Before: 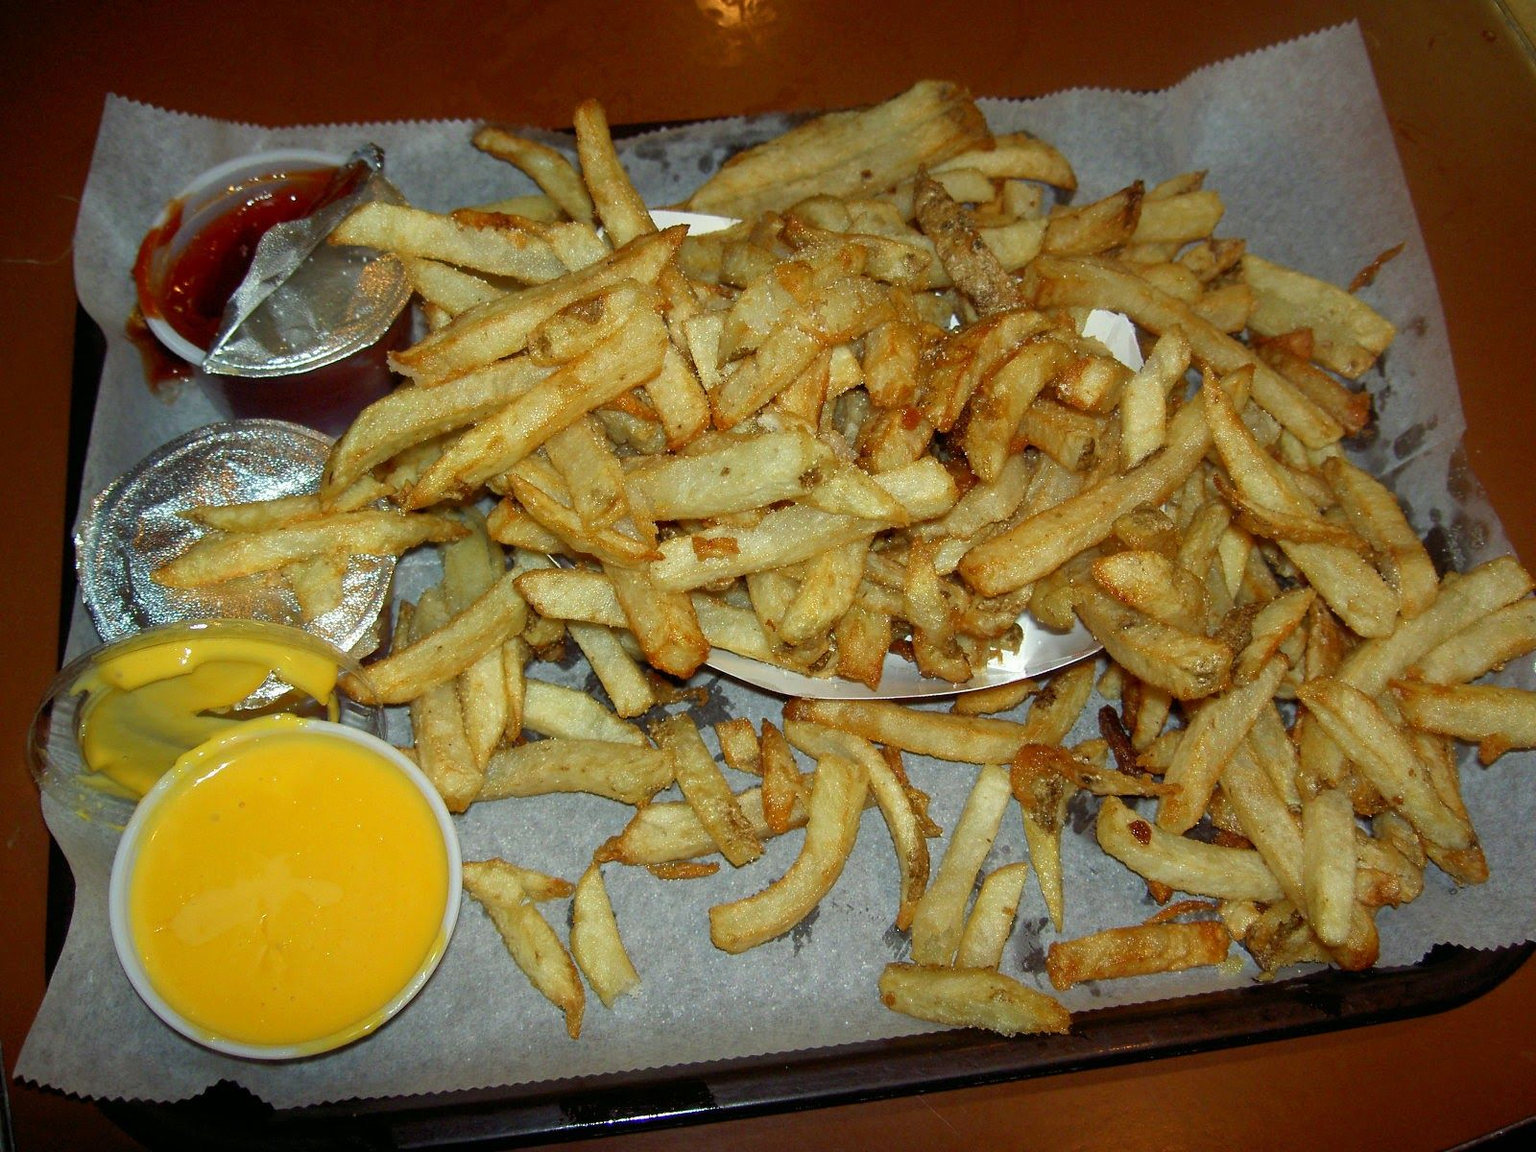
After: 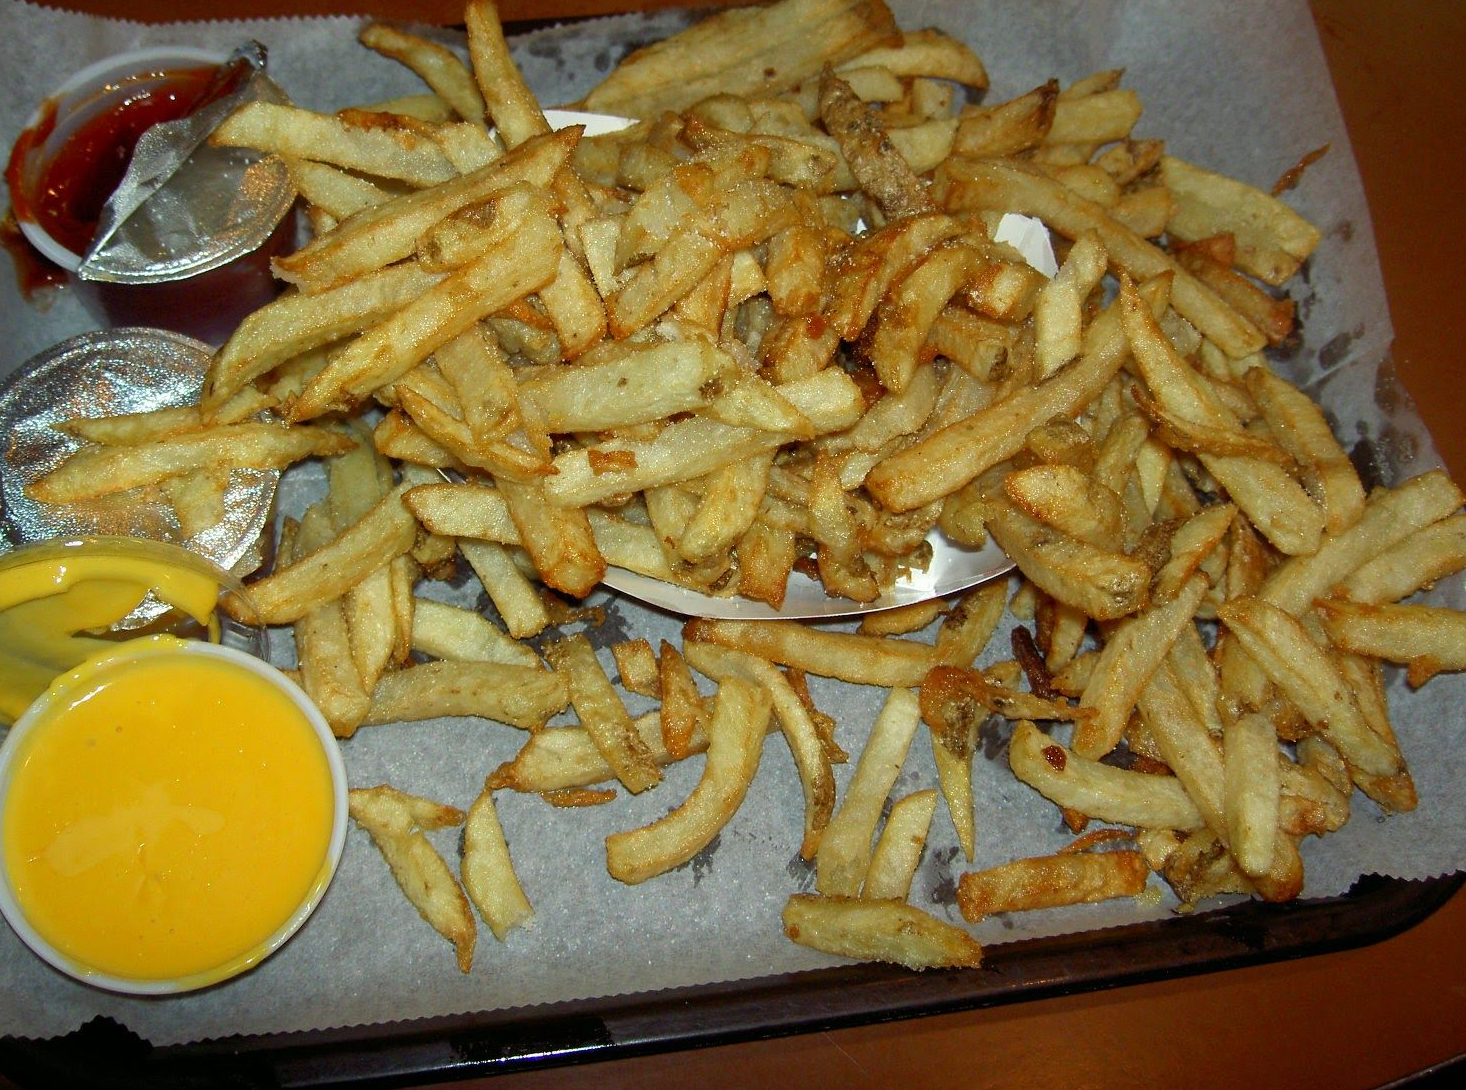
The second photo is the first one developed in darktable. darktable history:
crop and rotate: left 8.313%, top 9.143%
